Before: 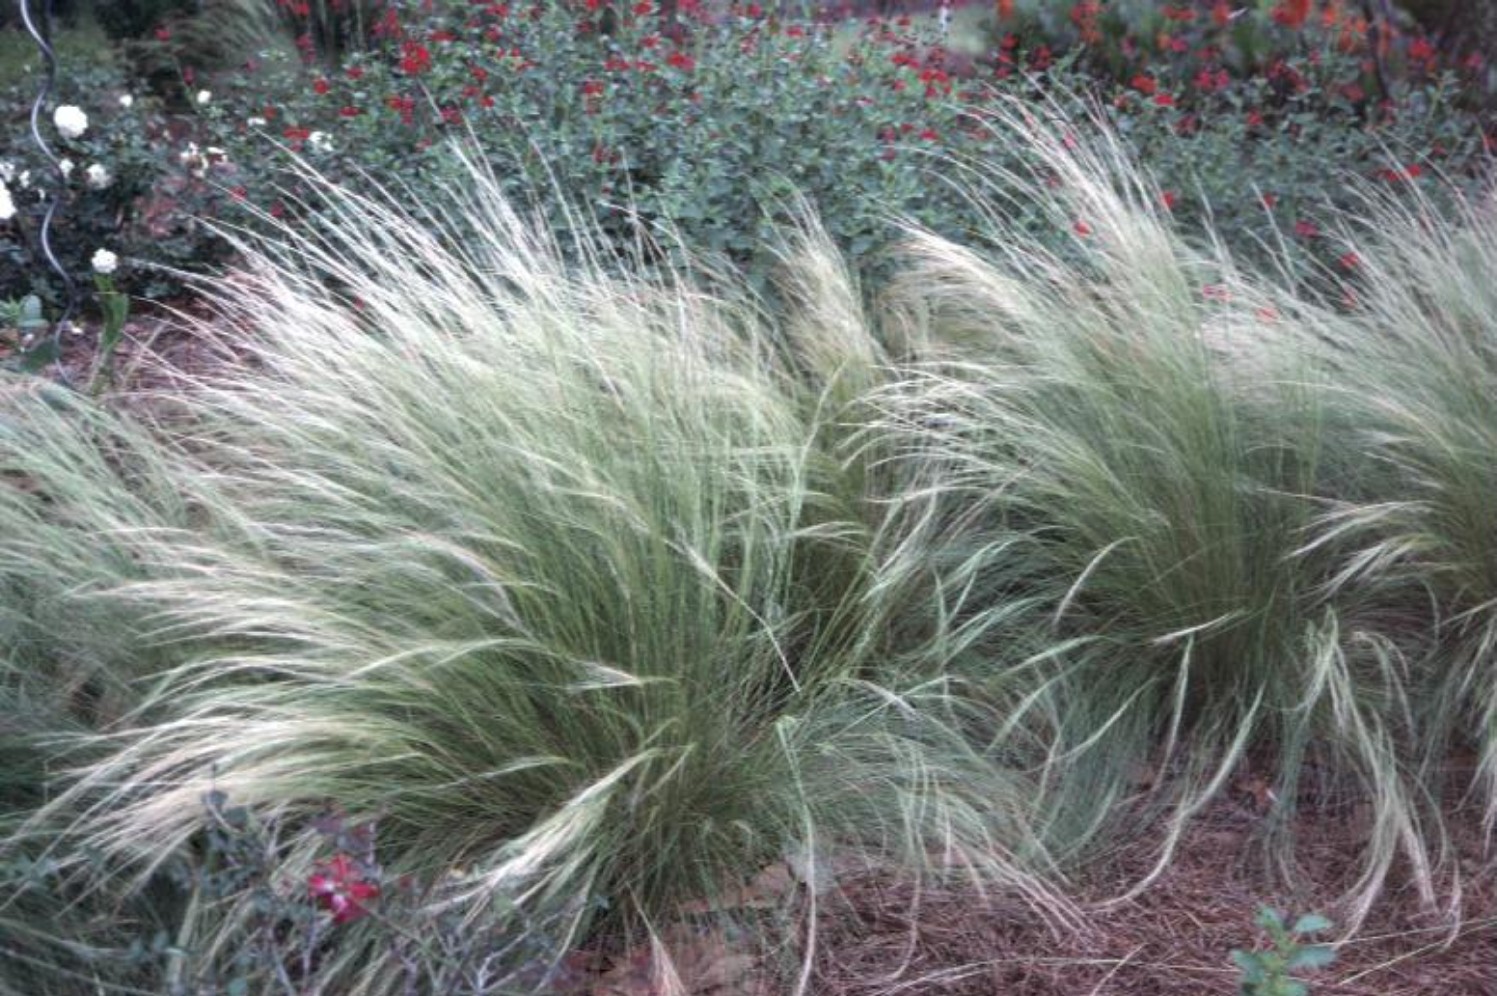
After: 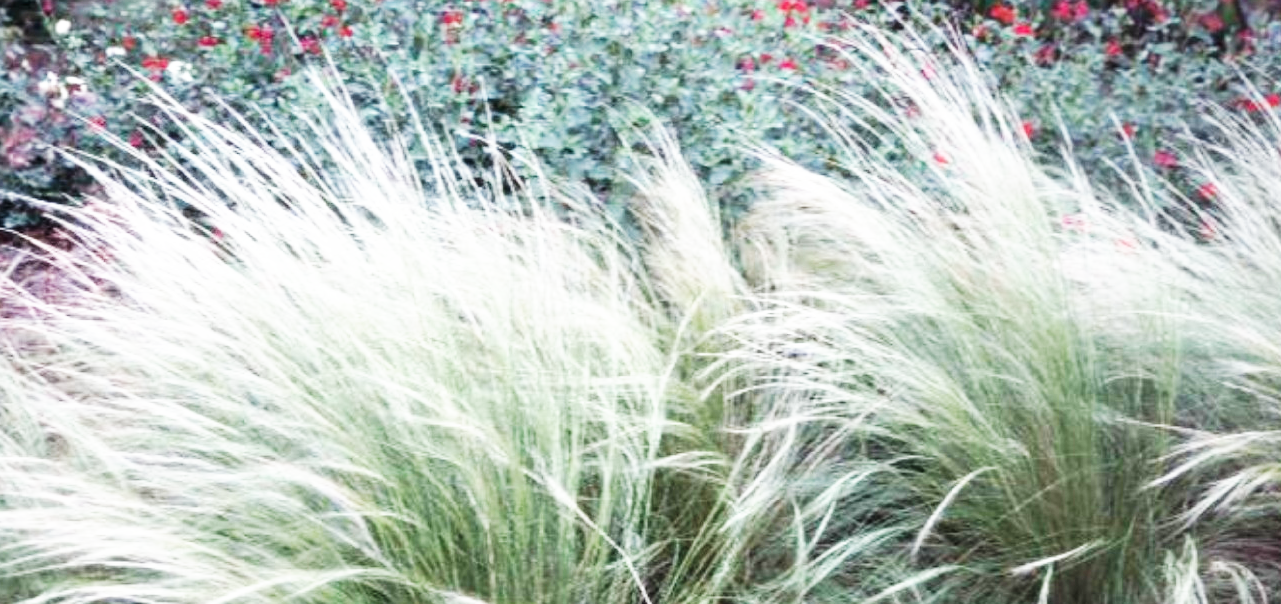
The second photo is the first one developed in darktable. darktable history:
base curve: curves: ch0 [(0, 0) (0.007, 0.004) (0.027, 0.03) (0.046, 0.07) (0.207, 0.54) (0.442, 0.872) (0.673, 0.972) (1, 1)], preserve colors none
crop and rotate: left 9.425%, top 7.196%, right 4.96%, bottom 32.156%
